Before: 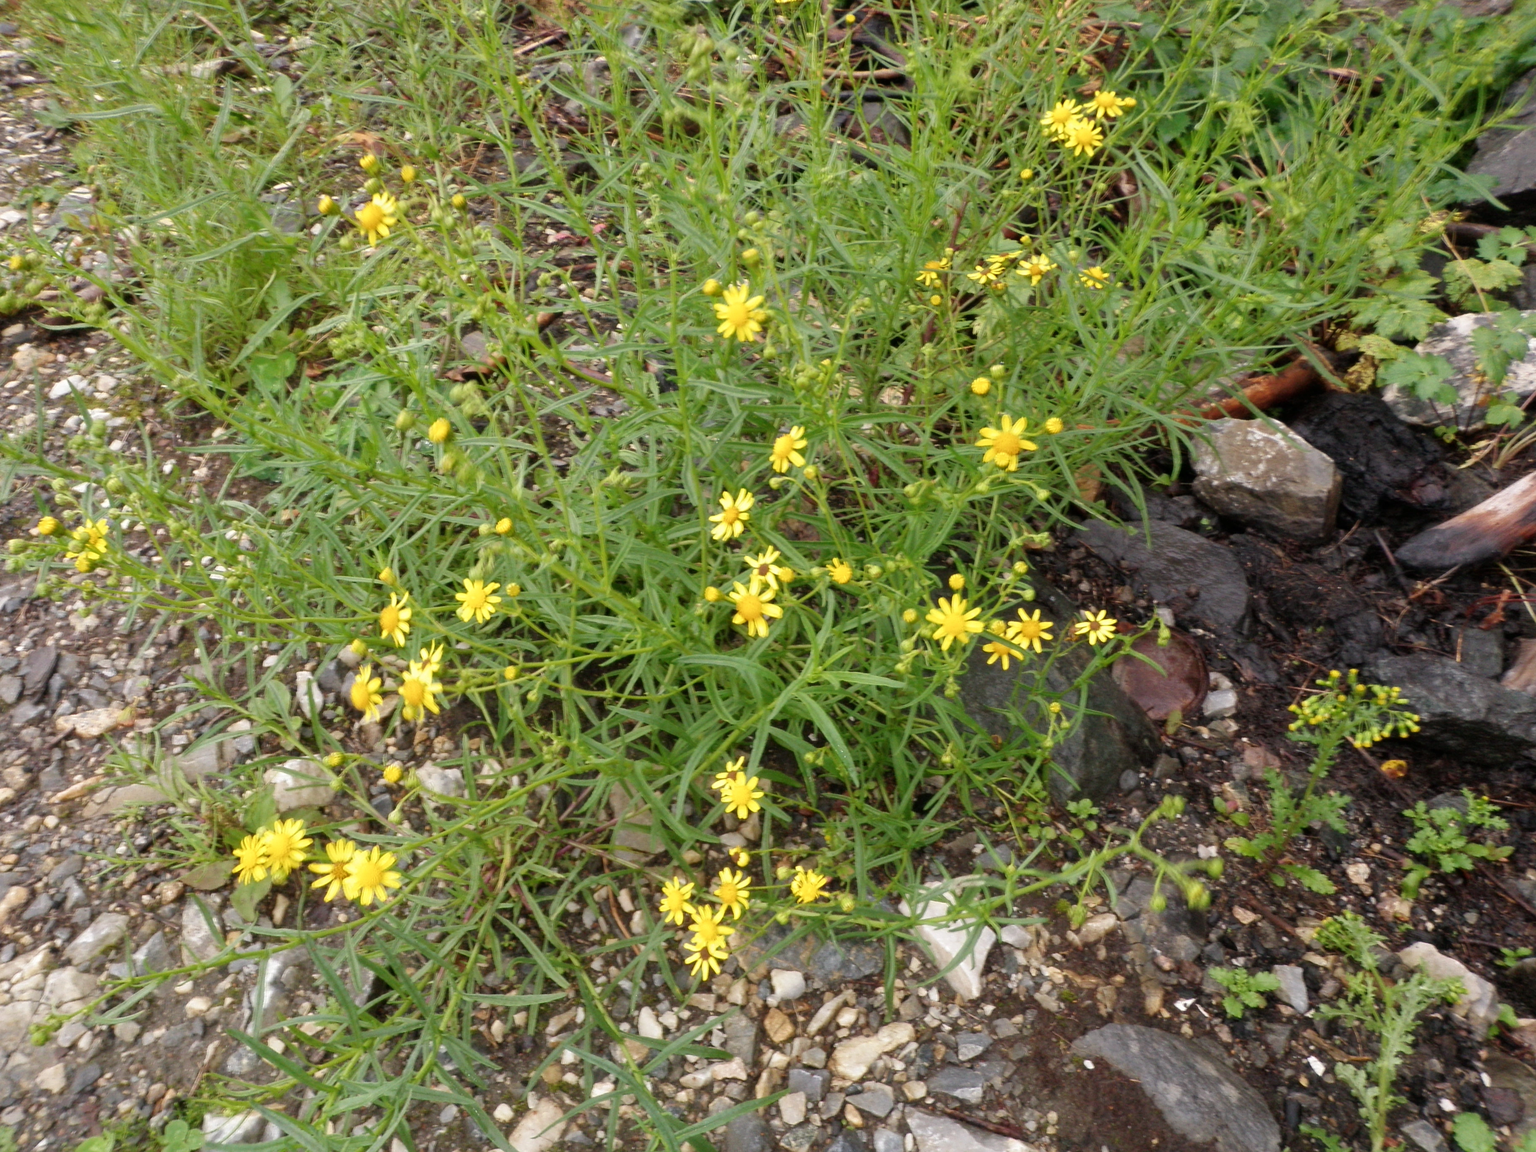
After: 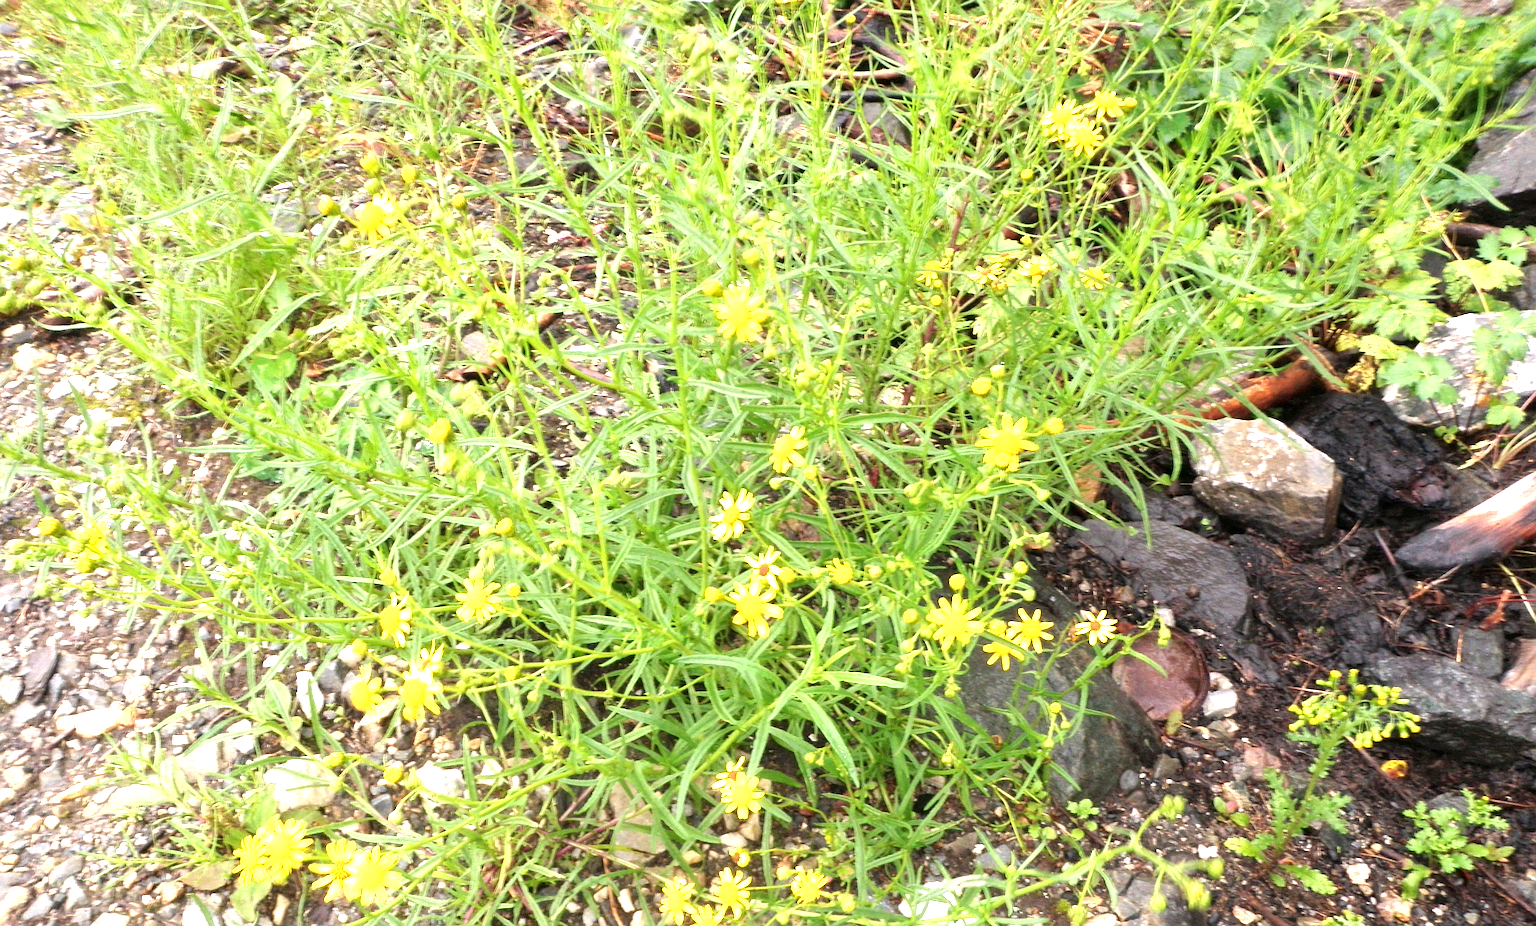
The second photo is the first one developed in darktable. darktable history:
exposure: exposure 1.491 EV, compensate highlight preservation false
sharpen: on, module defaults
crop: bottom 19.568%
